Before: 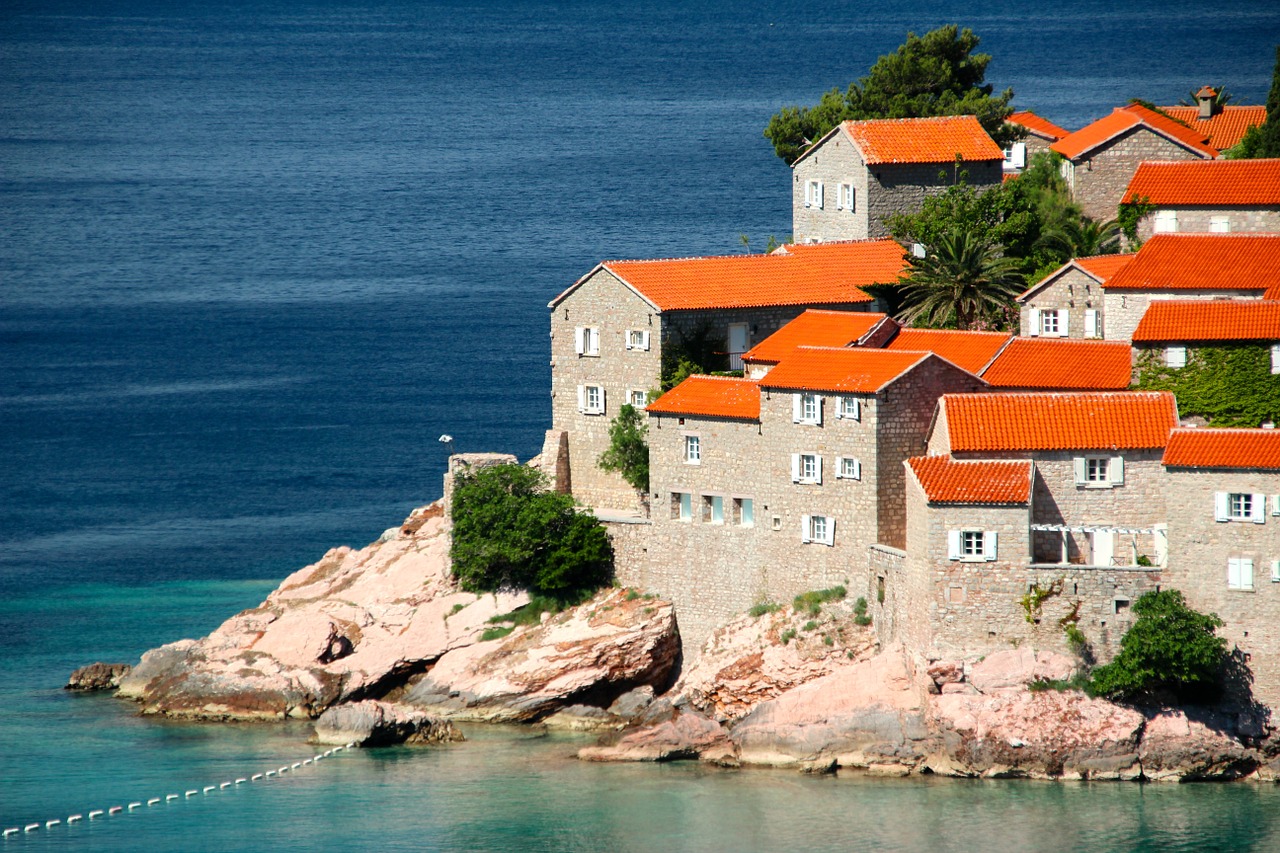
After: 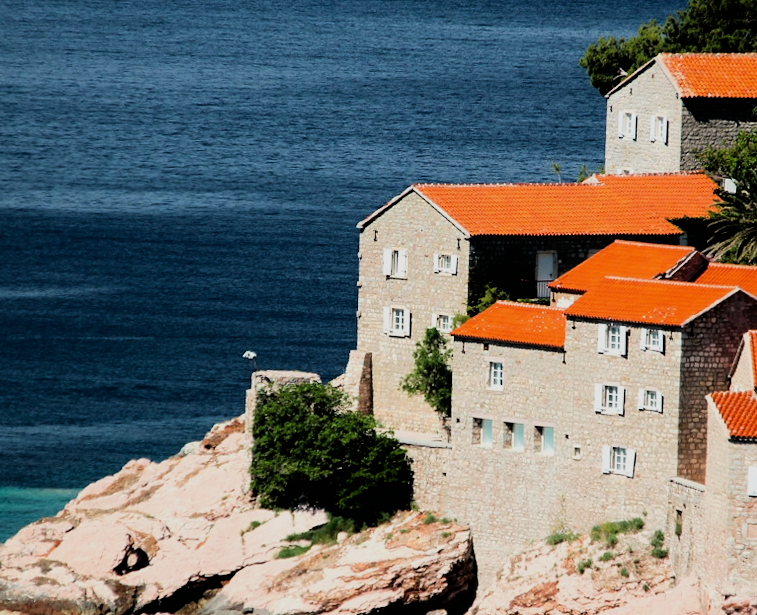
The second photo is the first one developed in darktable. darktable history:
exposure: exposure -0.151 EV, compensate highlight preservation false
crop: left 16.202%, top 11.208%, right 26.045%, bottom 20.557%
filmic rgb: black relative exposure -5 EV, hardness 2.88, contrast 1.4, highlights saturation mix -30%
rotate and perspective: rotation 2.27°, automatic cropping off
